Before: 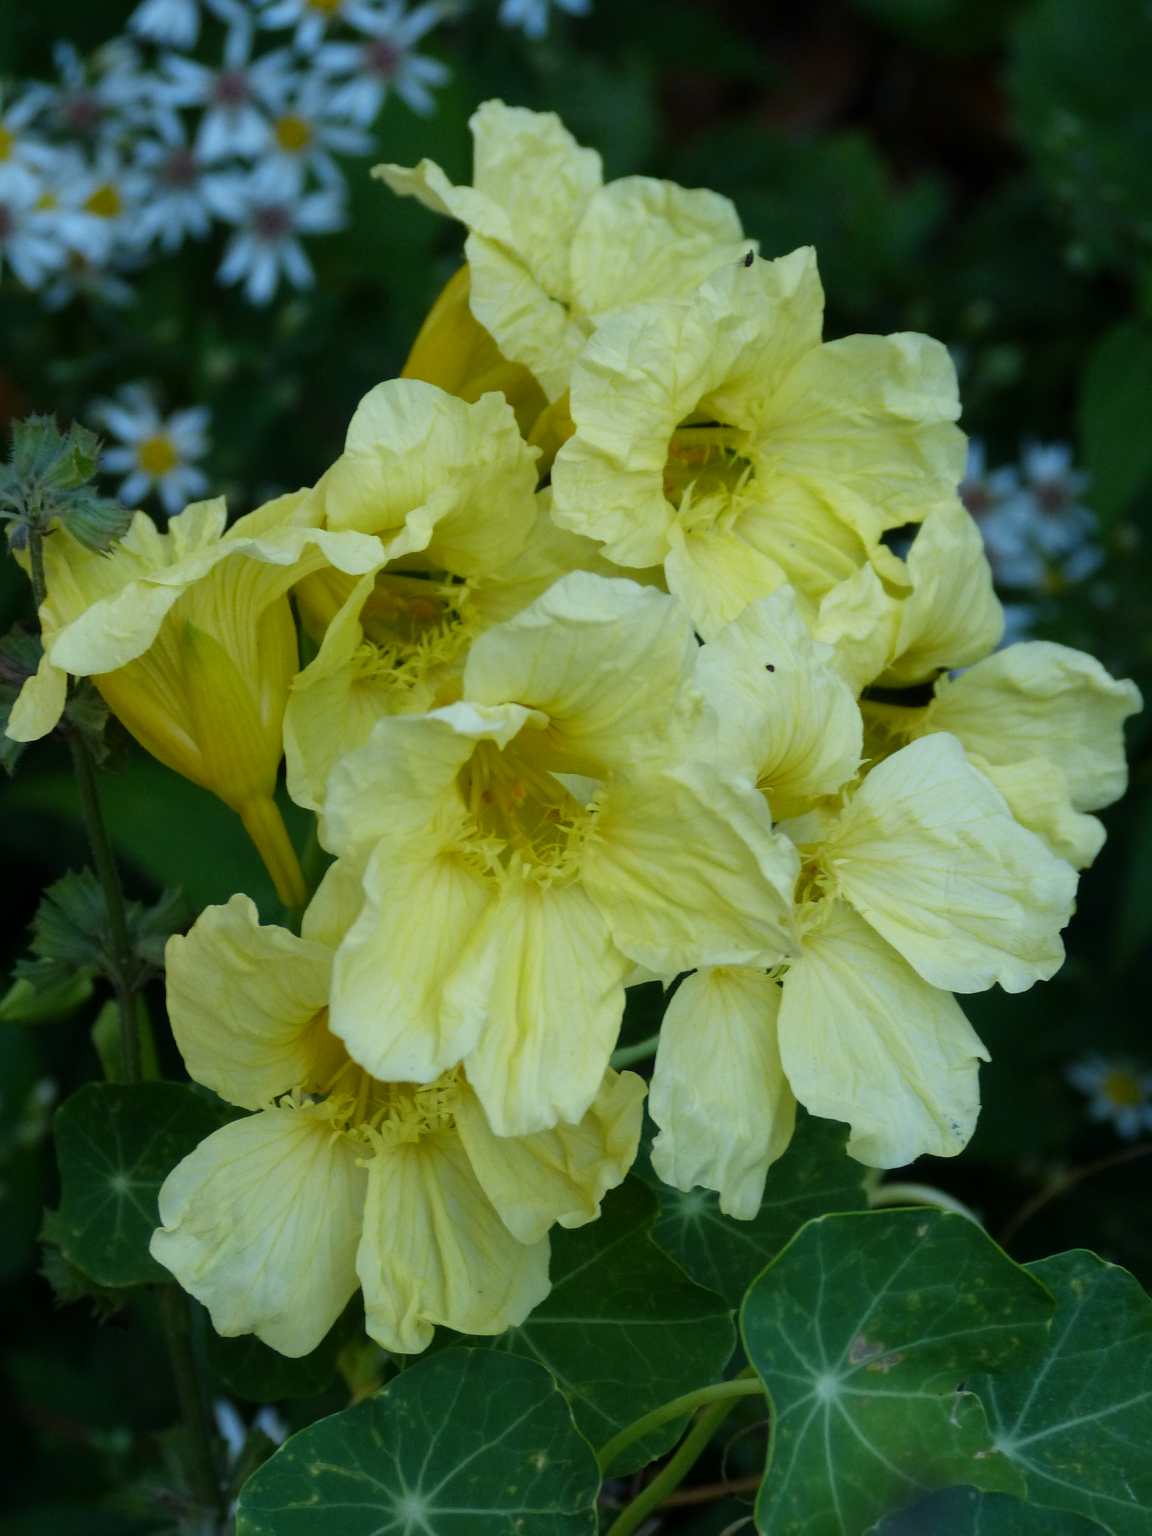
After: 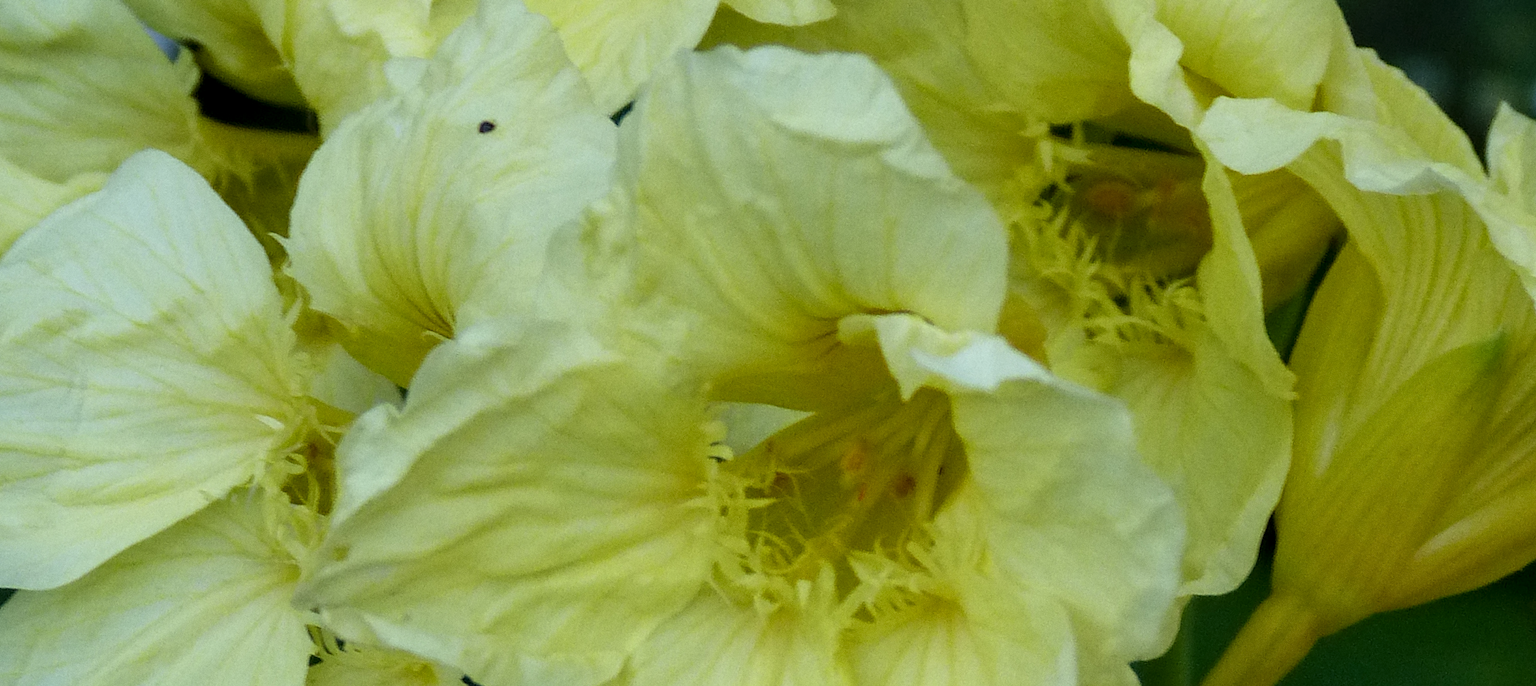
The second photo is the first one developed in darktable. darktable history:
crop and rotate: angle 16.12°, top 30.835%, bottom 35.653%
local contrast: on, module defaults
grain: coarseness 0.09 ISO, strength 16.61%
